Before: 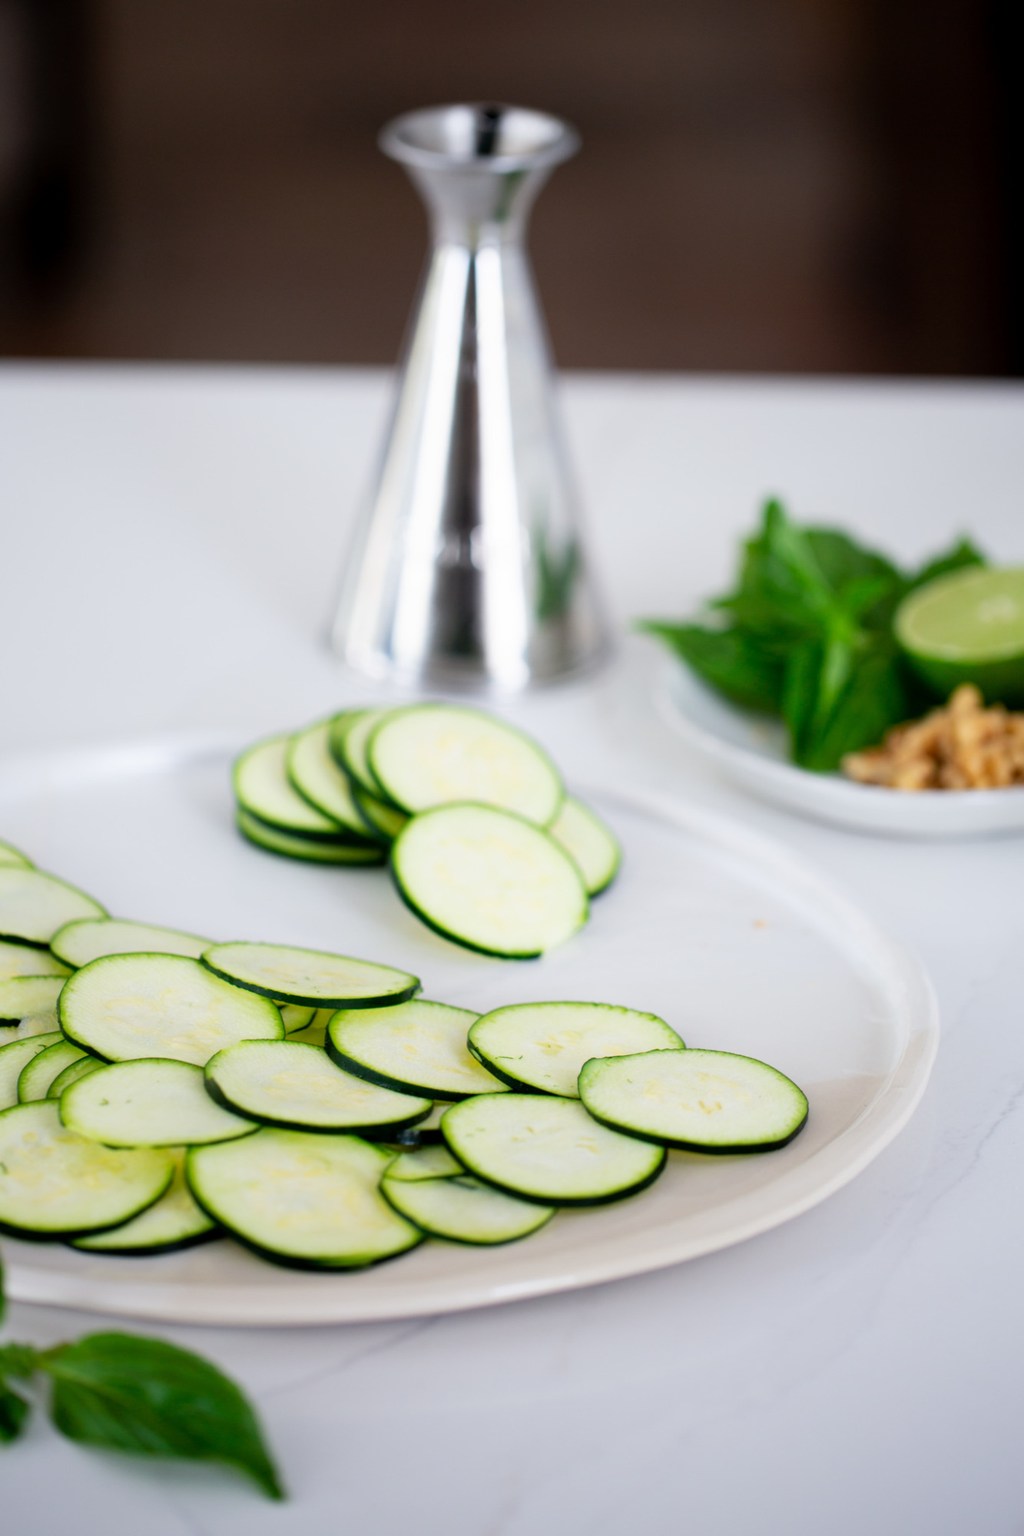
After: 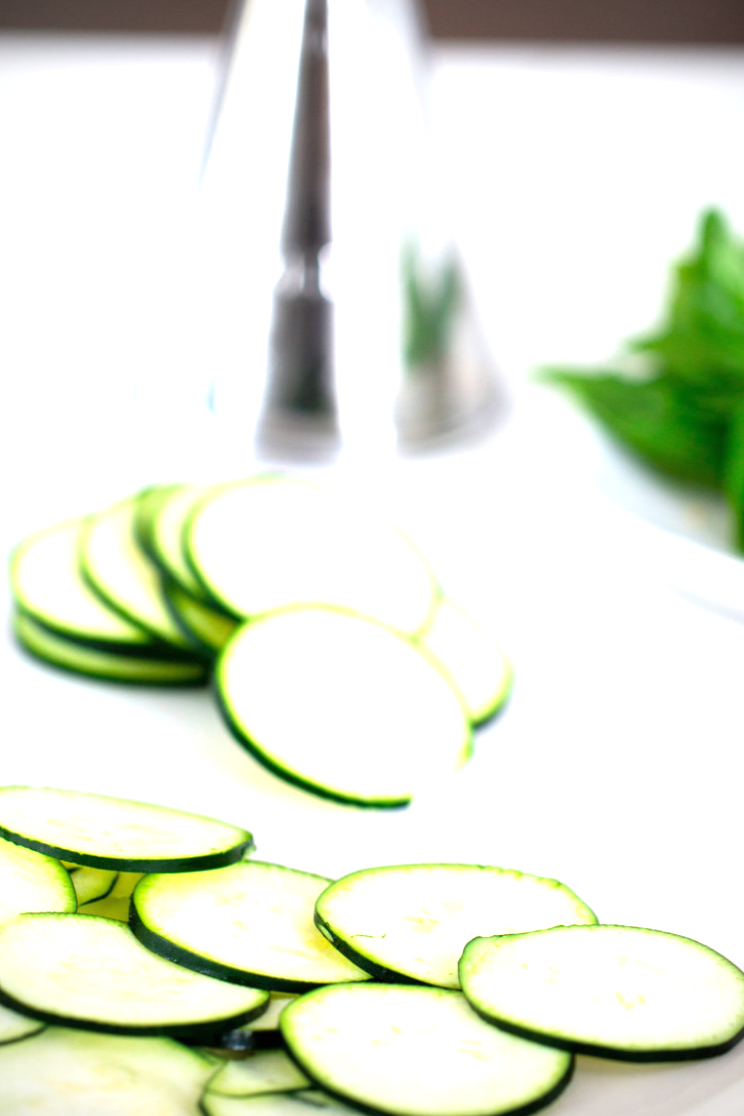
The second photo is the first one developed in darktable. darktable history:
exposure: black level correction 0, exposure 1 EV, compensate exposure bias true, compensate highlight preservation false
crop and rotate: left 22.13%, top 22.054%, right 22.026%, bottom 22.102%
white balance: red 1, blue 1
vignetting: fall-off start 79.88%
